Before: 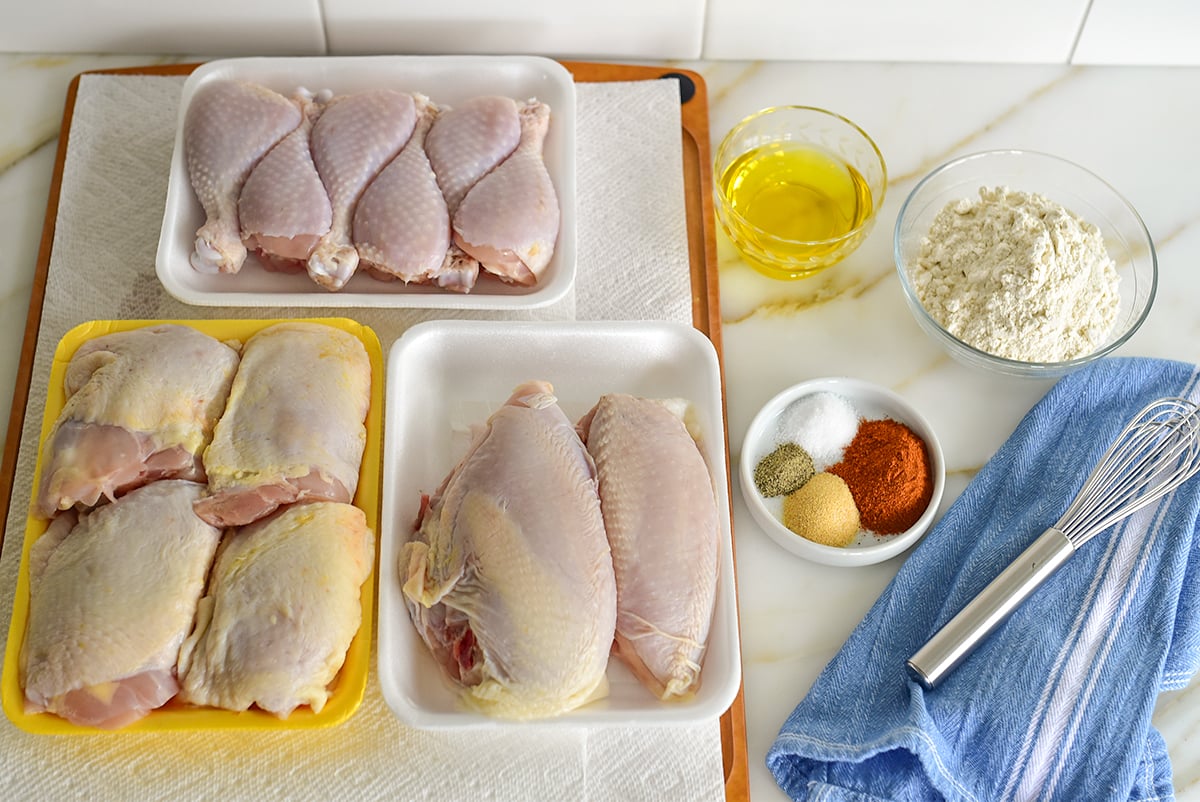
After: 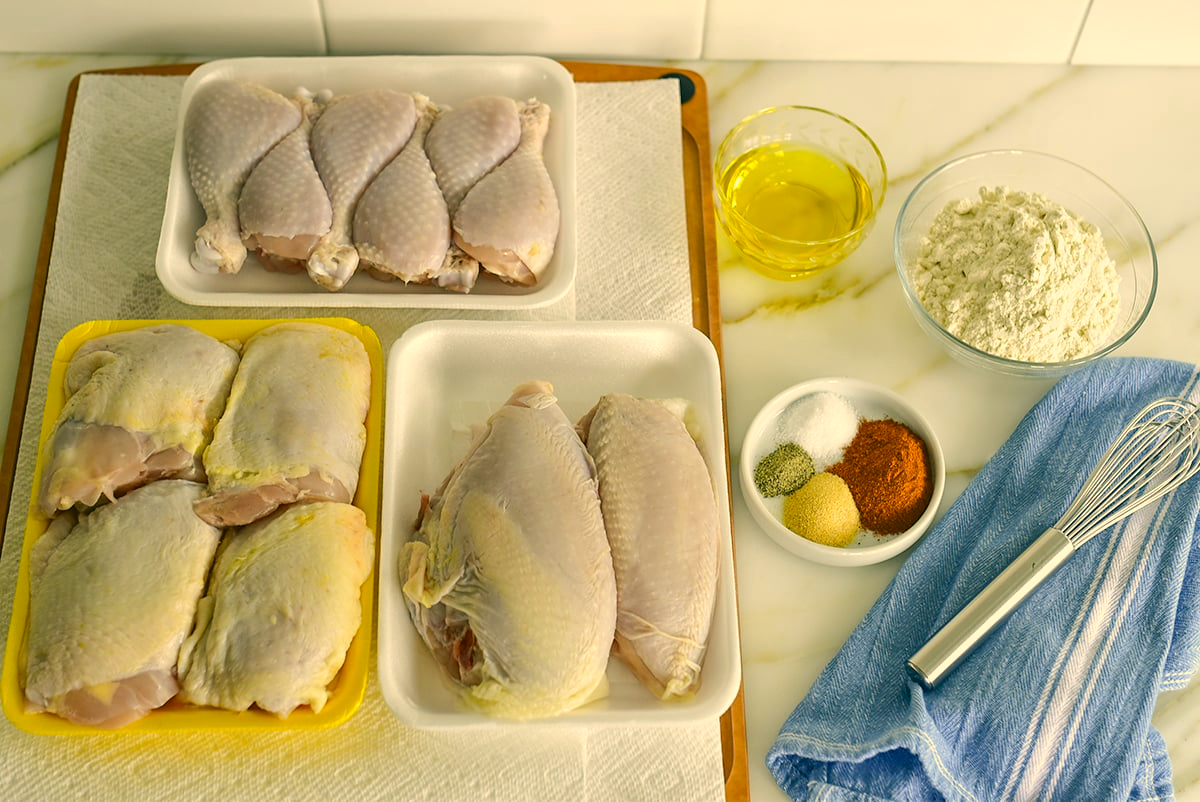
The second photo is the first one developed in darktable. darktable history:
color correction: highlights a* 5.01, highlights b* 25, shadows a* -15.99, shadows b* 3.98
